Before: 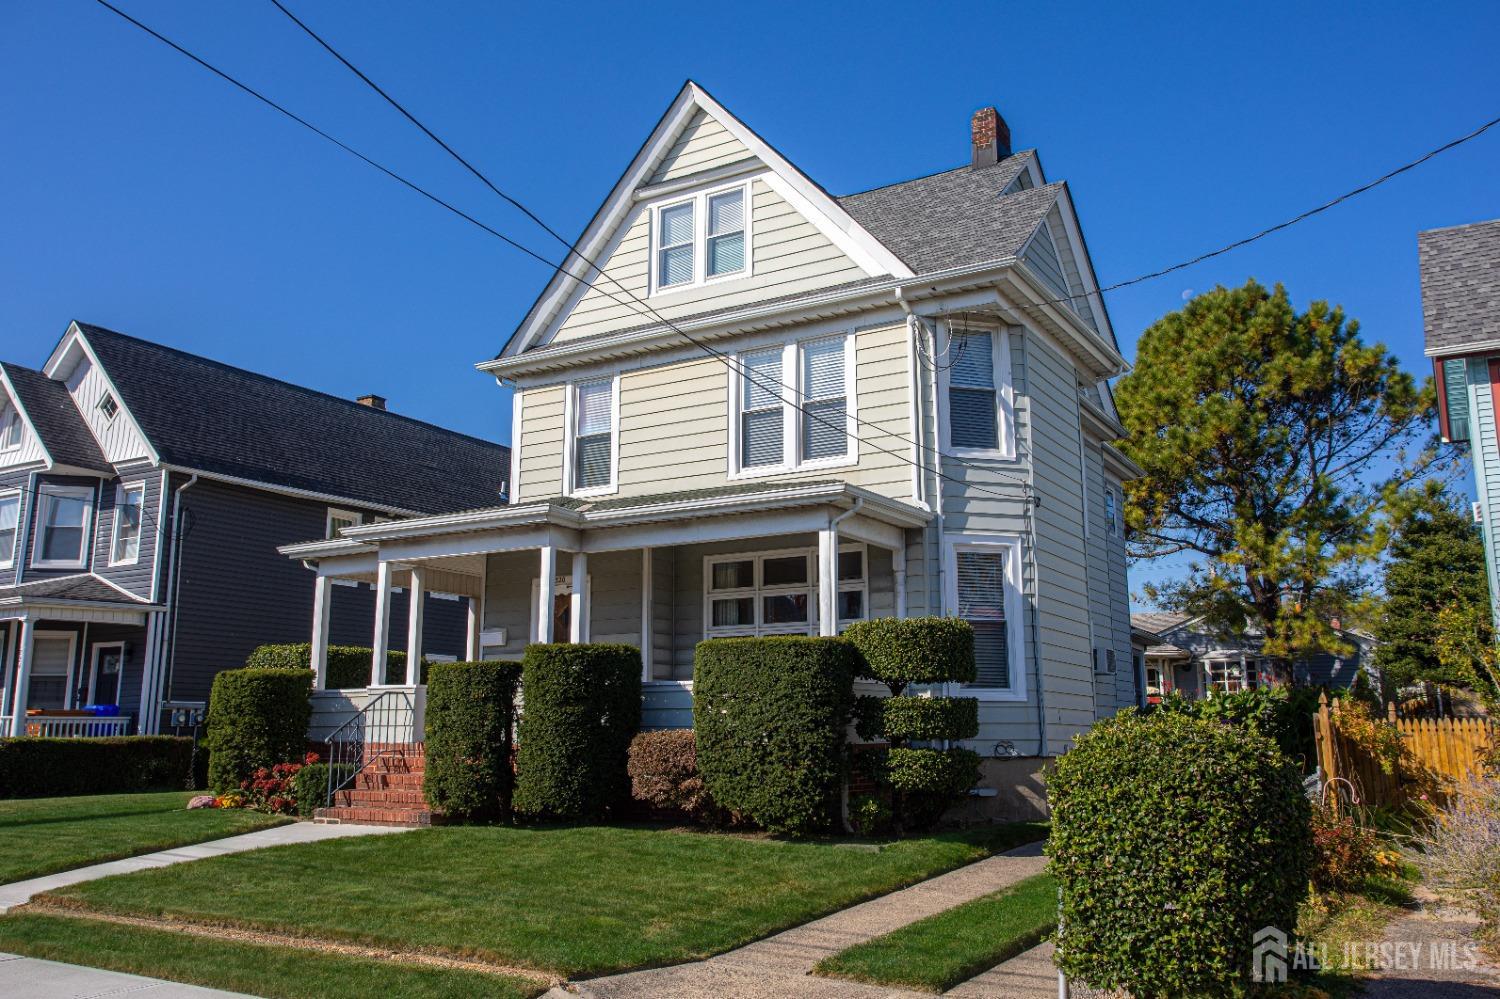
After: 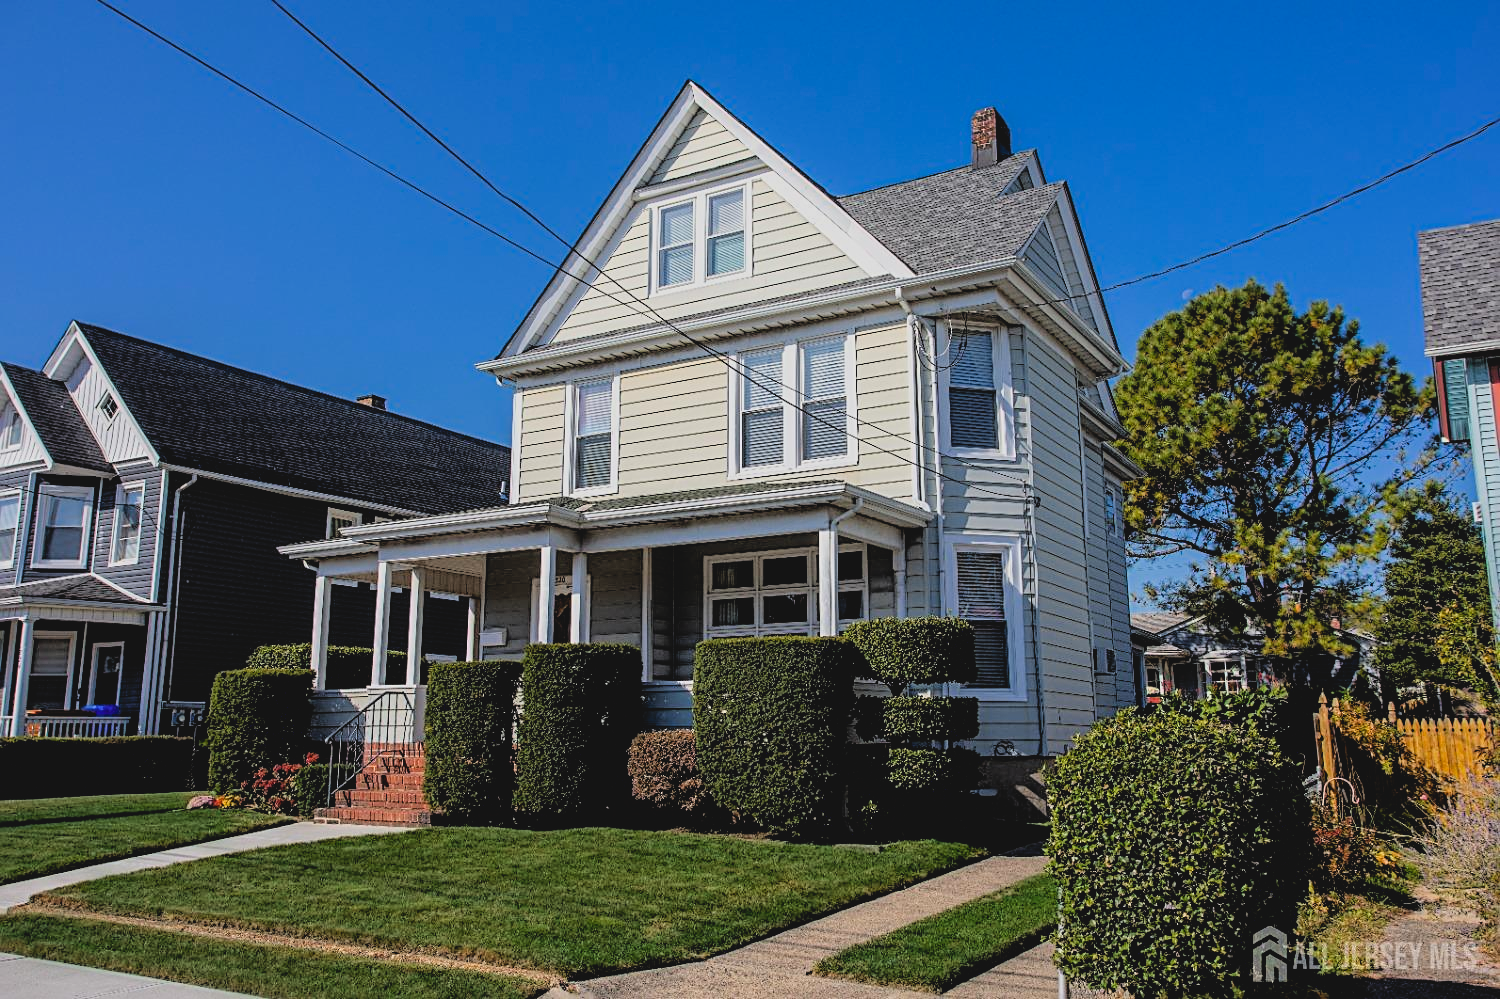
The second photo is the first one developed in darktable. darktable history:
color zones: curves: ch0 [(0, 0.5) (0.143, 0.5) (0.286, 0.5) (0.429, 0.495) (0.571, 0.437) (0.714, 0.44) (0.857, 0.496) (1, 0.5)]
filmic rgb: black relative exposure -3.87 EV, white relative exposure 3.48 EV, hardness 2.67, contrast 1.103, color science v6 (2022)
sharpen: on, module defaults
contrast brightness saturation: contrast -0.097, brightness 0.043, saturation 0.08
